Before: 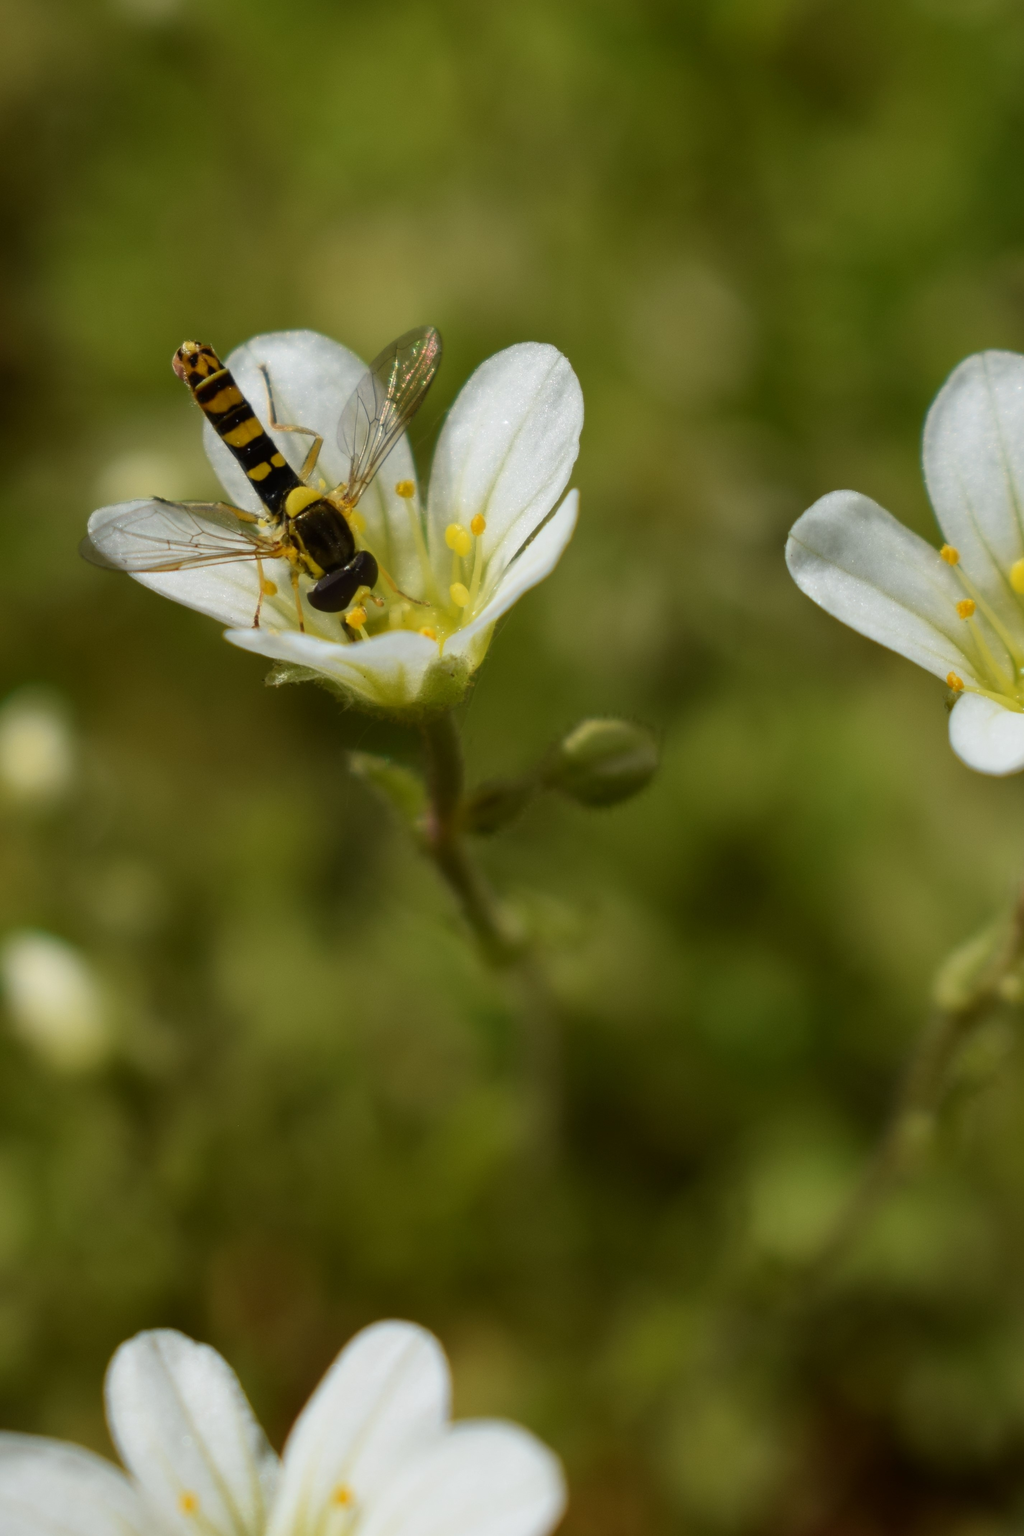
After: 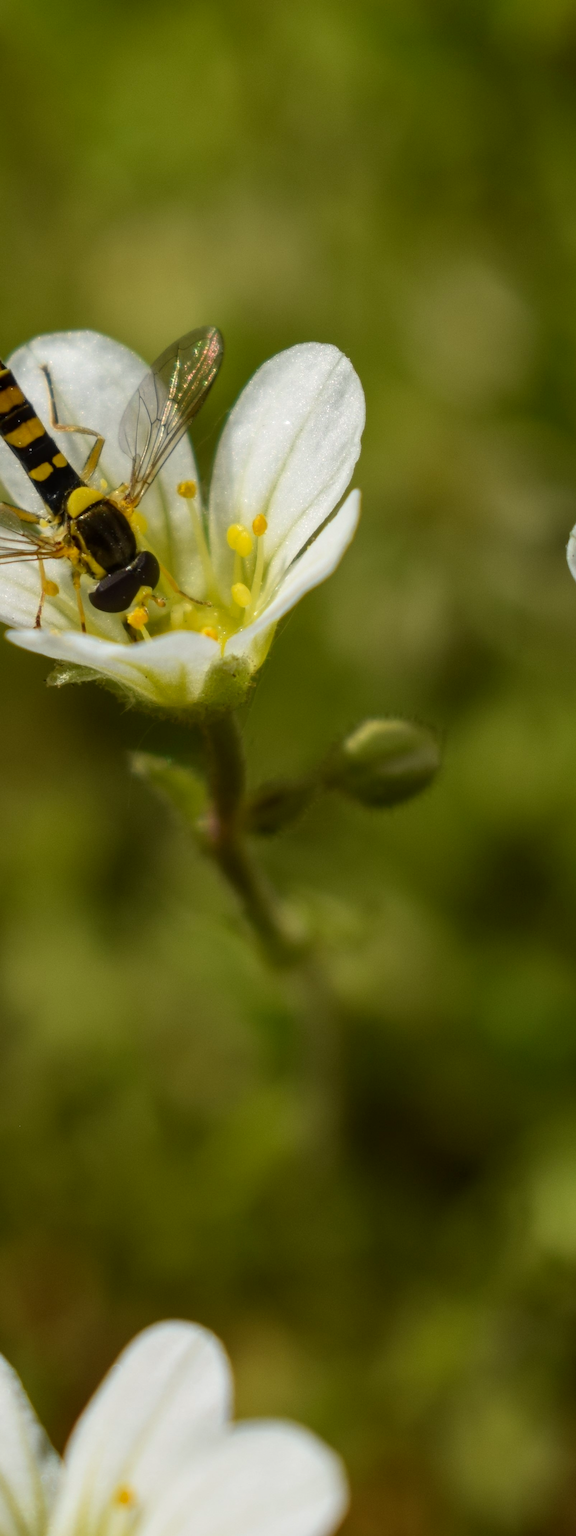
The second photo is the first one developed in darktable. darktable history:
local contrast: on, module defaults
crop: left 21.354%, right 22.368%
color correction: highlights a* 0.601, highlights b* 2.76, saturation 1.08
